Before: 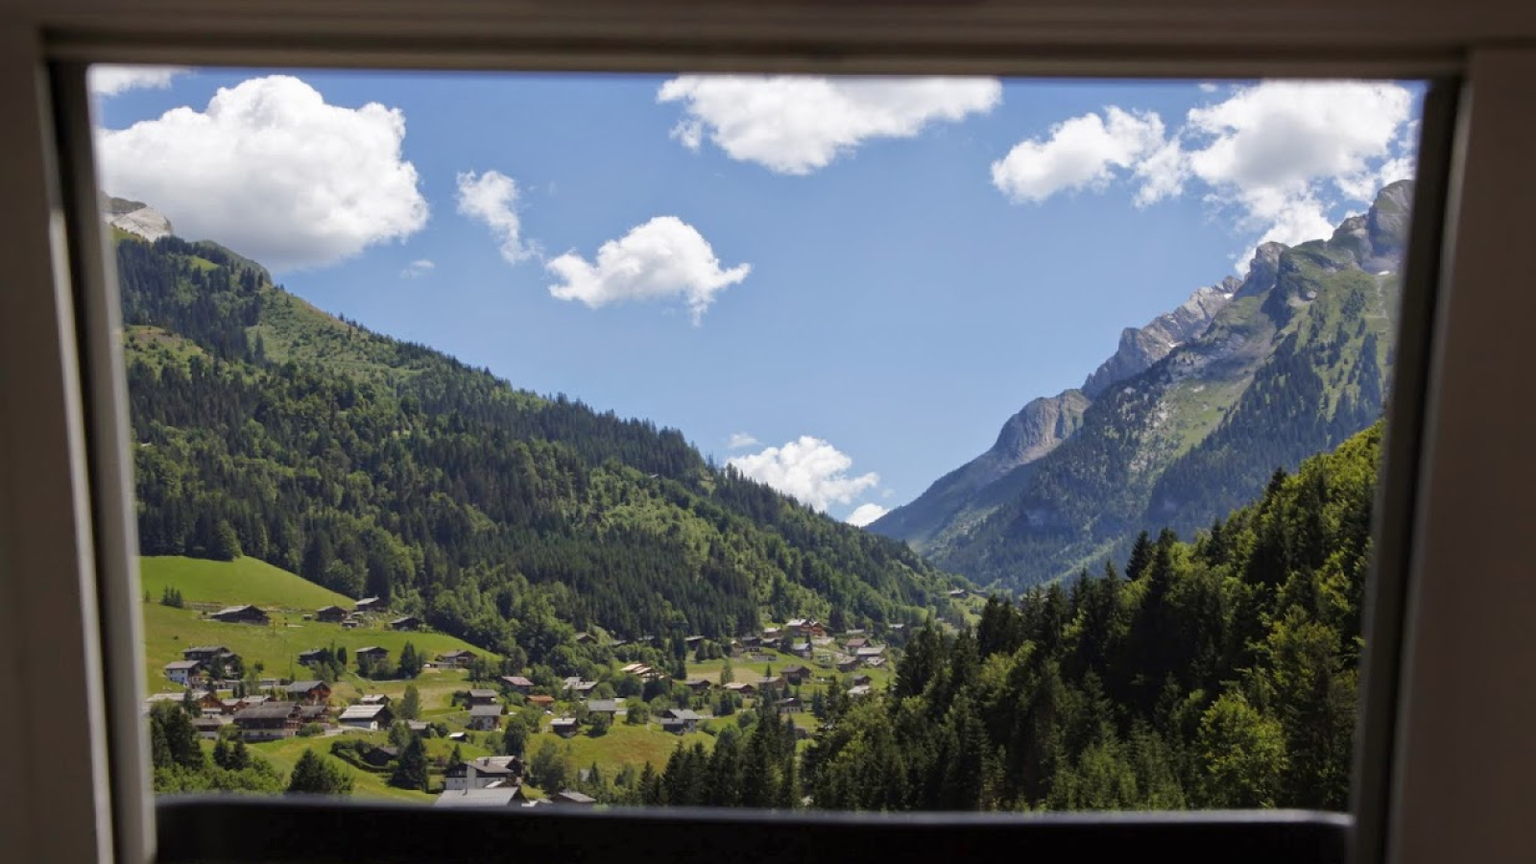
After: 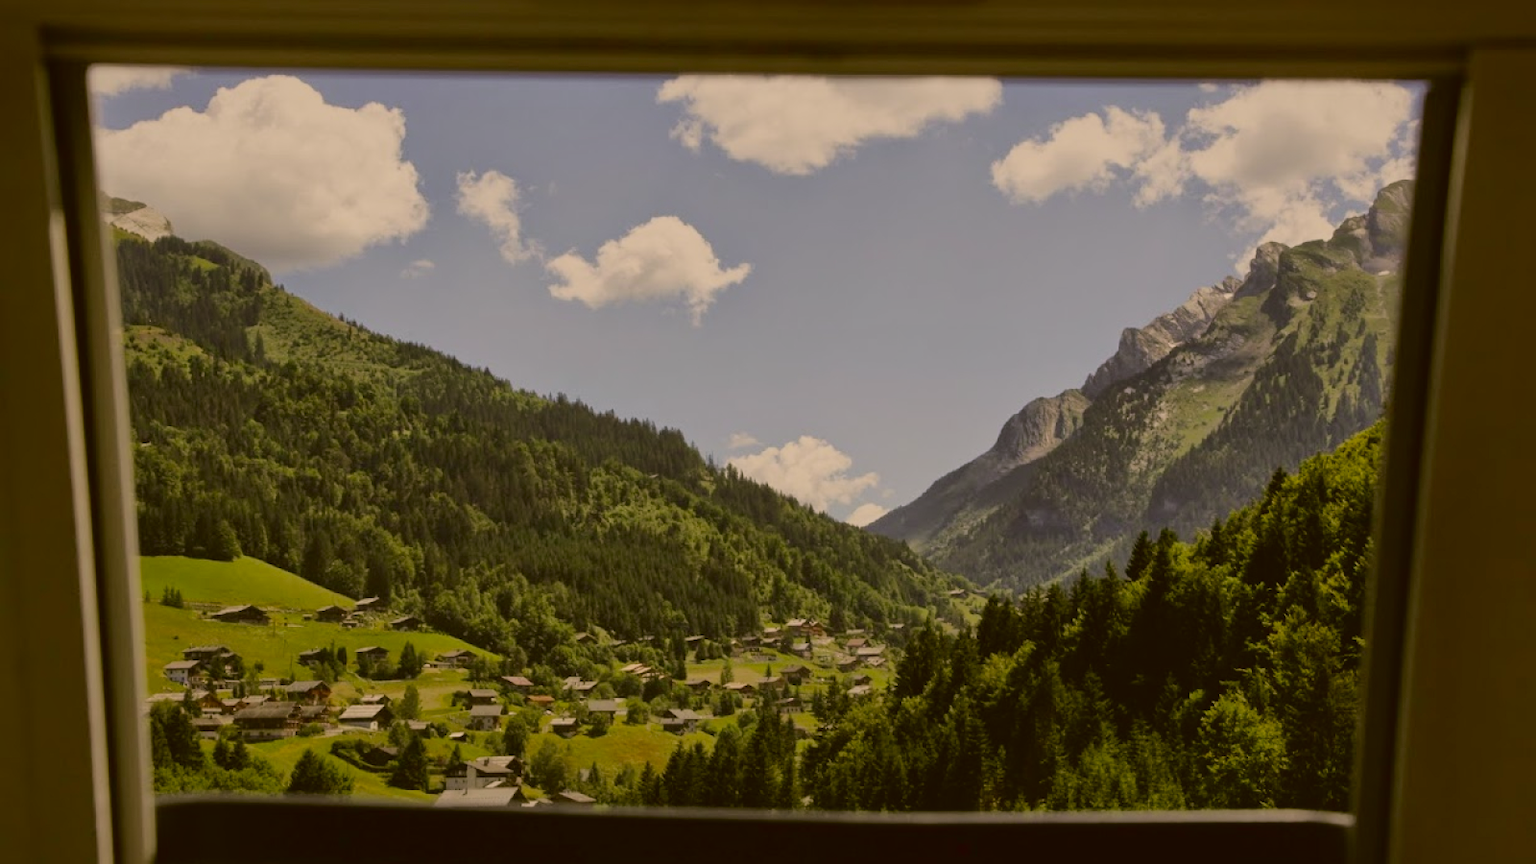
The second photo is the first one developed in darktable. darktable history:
shadows and highlights: on, module defaults
exposure: black level correction 0, exposure -0.776 EV, compensate highlight preservation false
tone curve: curves: ch0 [(0, 0.018) (0.036, 0.038) (0.15, 0.131) (0.27, 0.247) (0.503, 0.556) (0.763, 0.785) (1, 0.919)]; ch1 [(0, 0) (0.203, 0.158) (0.333, 0.283) (0.451, 0.417) (0.502, 0.5) (0.519, 0.522) (0.562, 0.588) (0.603, 0.664) (0.722, 0.813) (1, 1)]; ch2 [(0, 0) (0.29, 0.295) (0.404, 0.436) (0.497, 0.499) (0.521, 0.523) (0.561, 0.605) (0.639, 0.664) (0.712, 0.764) (1, 1)], color space Lab, linked channels, preserve colors none
color correction: highlights a* 8.5, highlights b* 15.66, shadows a* -0.548, shadows b* 26.35
